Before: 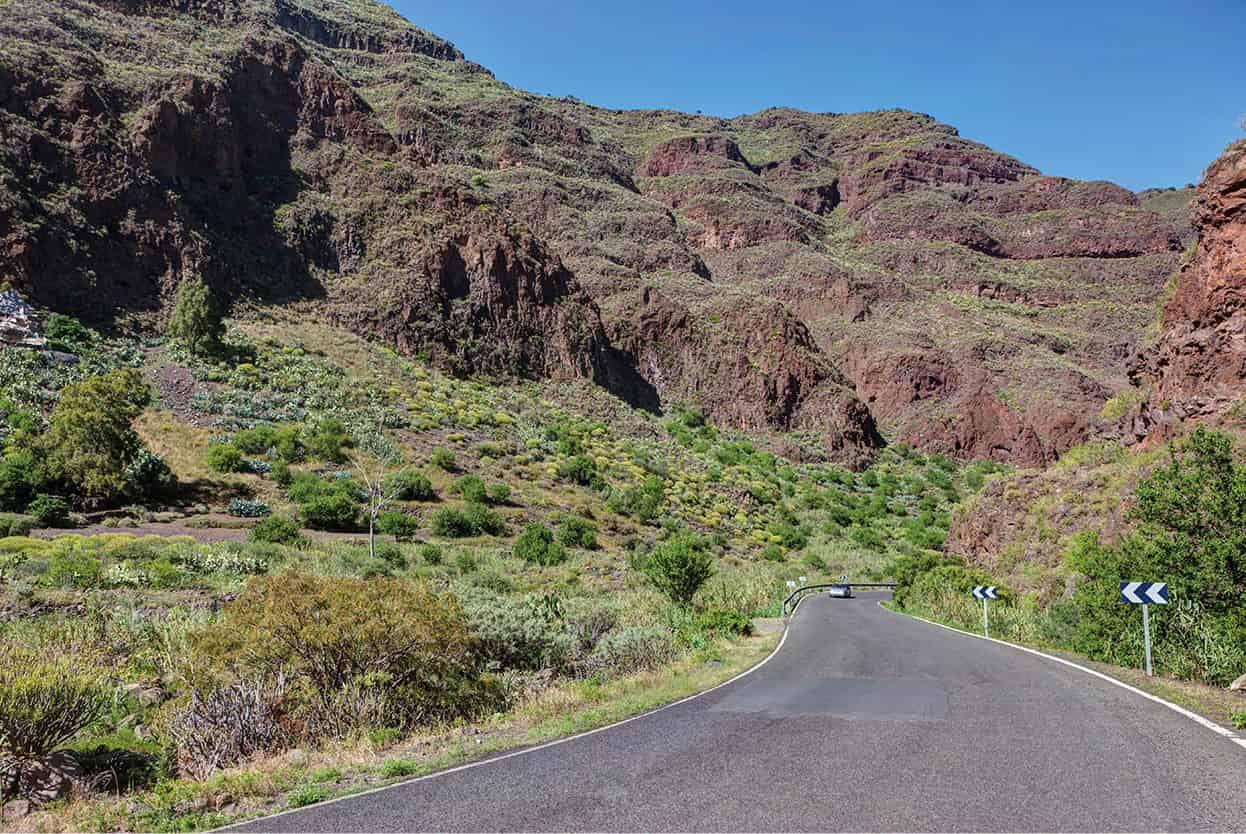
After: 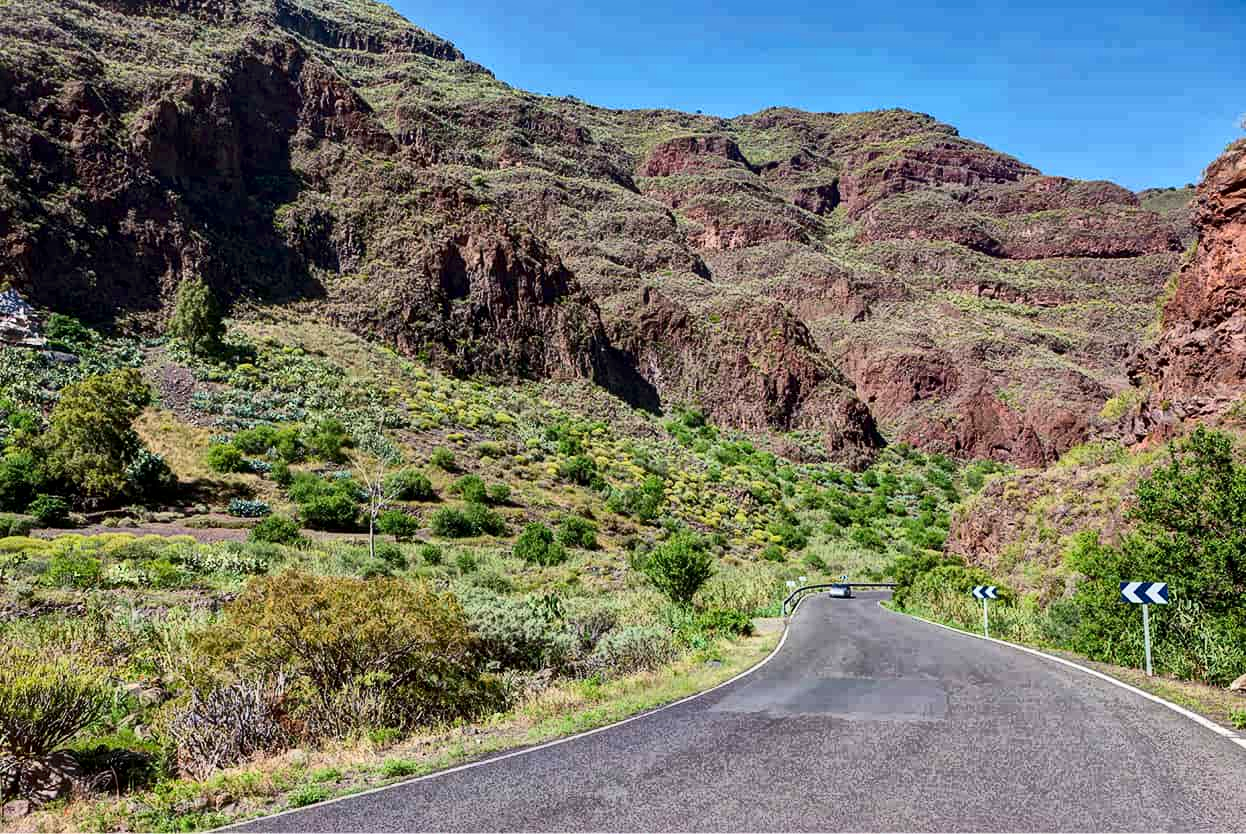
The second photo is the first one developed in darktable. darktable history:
global tonemap: drago (1, 100), detail 1
contrast brightness saturation: contrast 0.19, brightness -0.11, saturation 0.21
